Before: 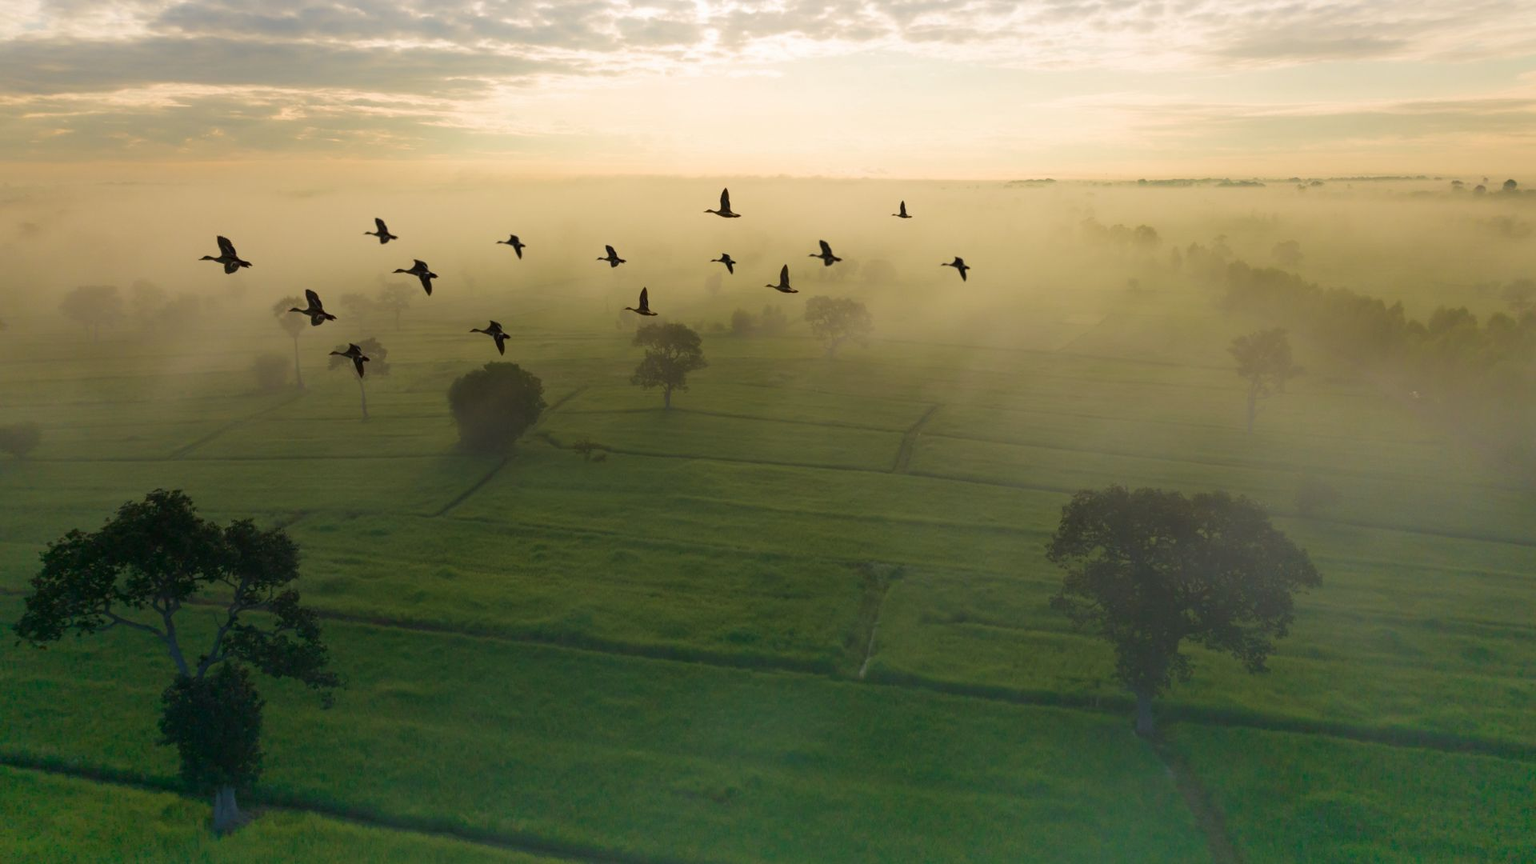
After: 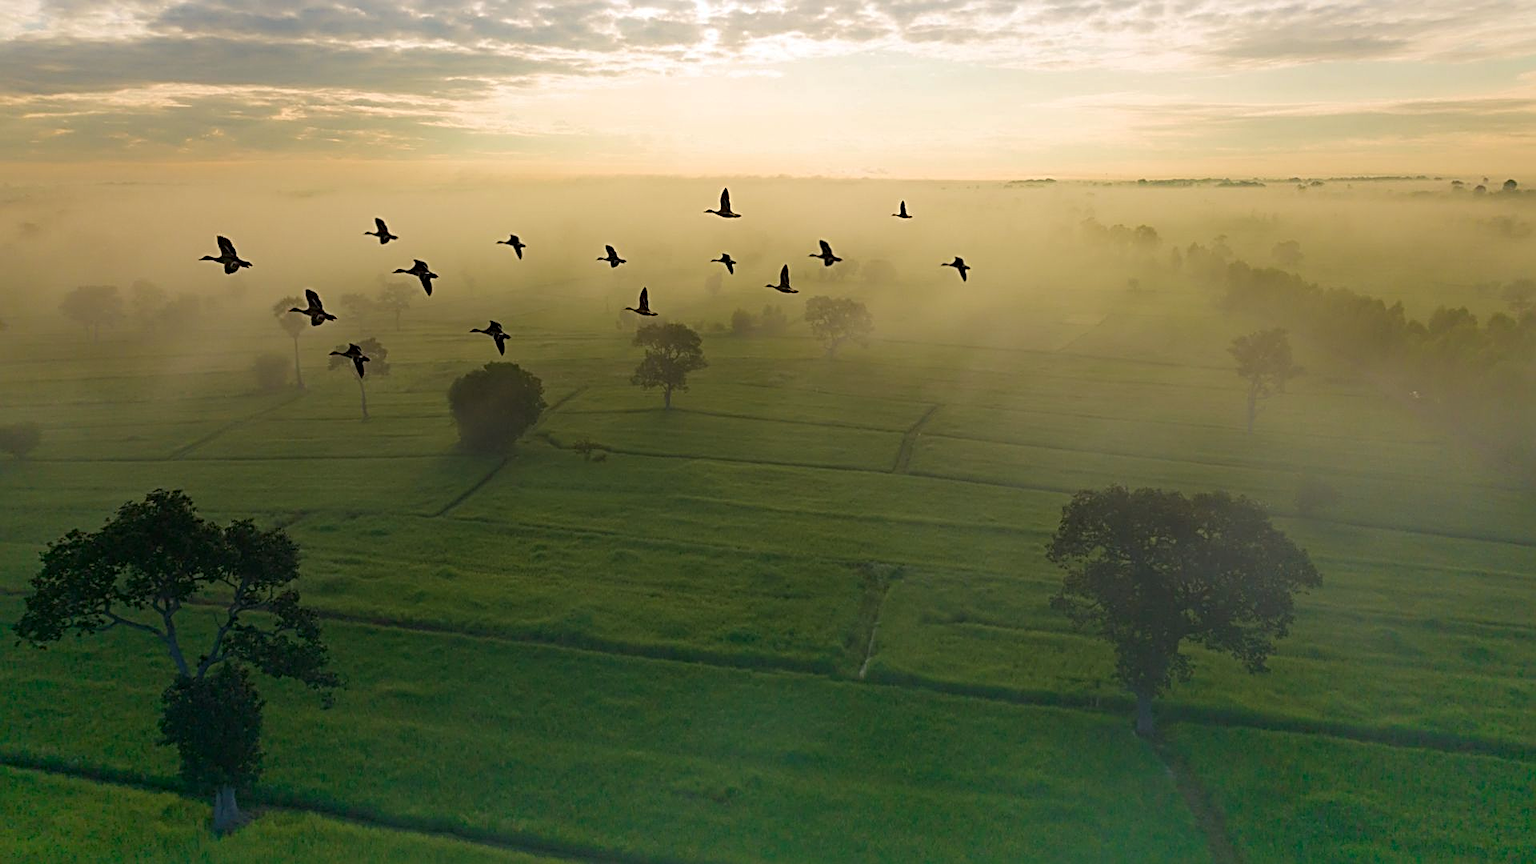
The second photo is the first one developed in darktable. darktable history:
sharpen: radius 2.828, amount 0.717
haze removal: compatibility mode true, adaptive false
